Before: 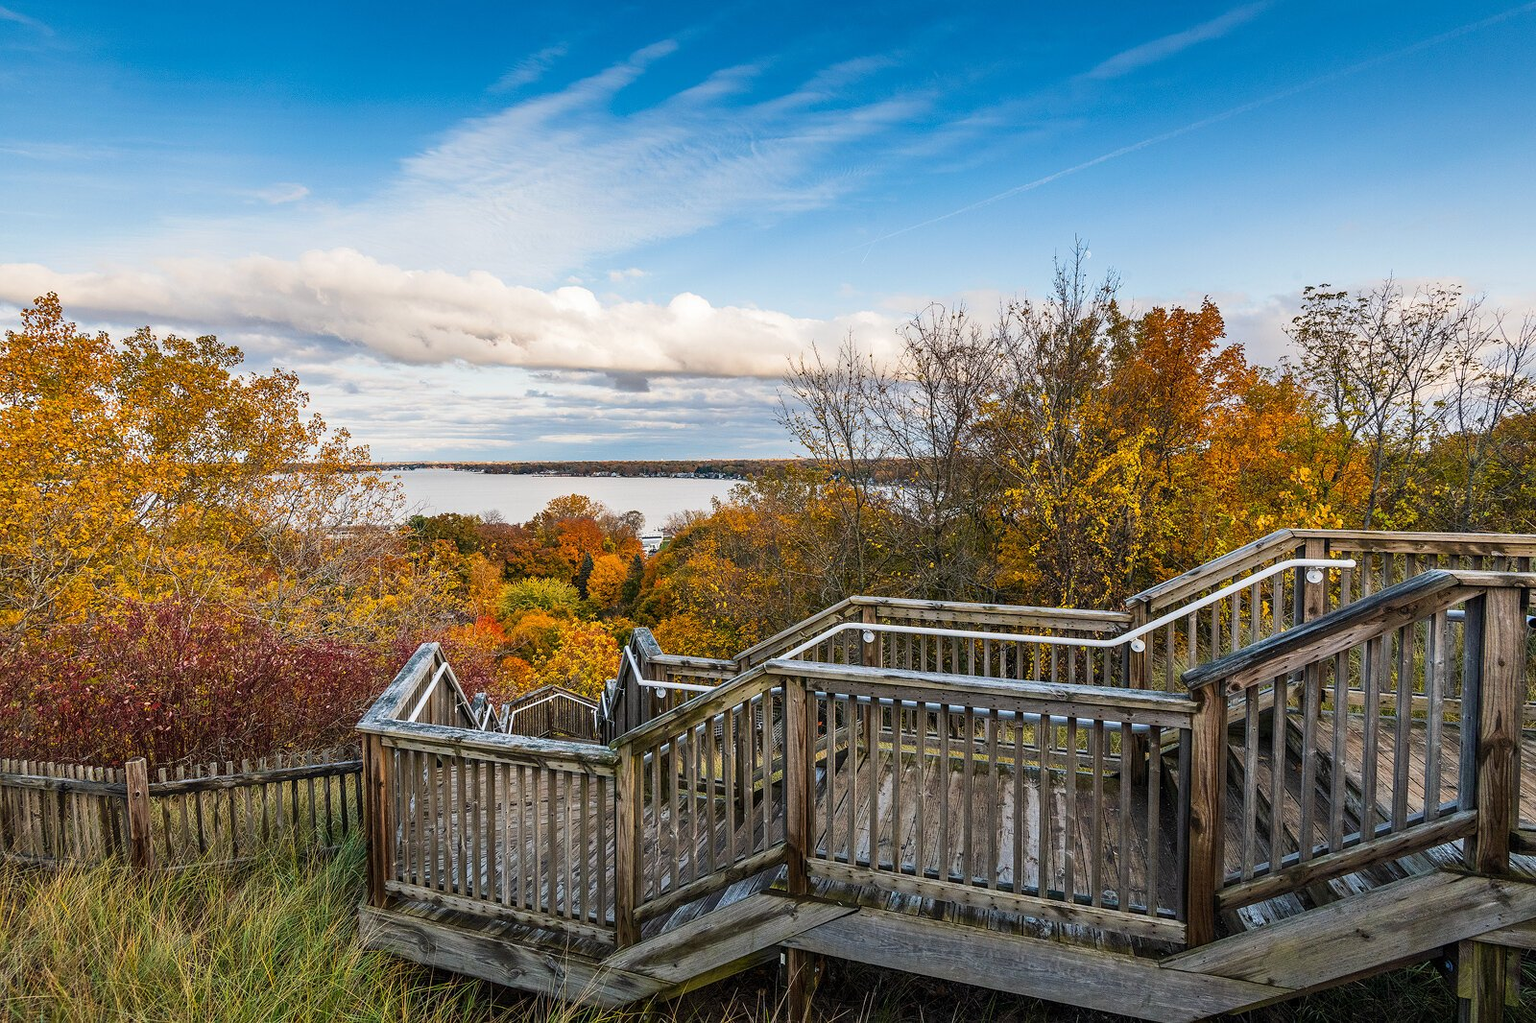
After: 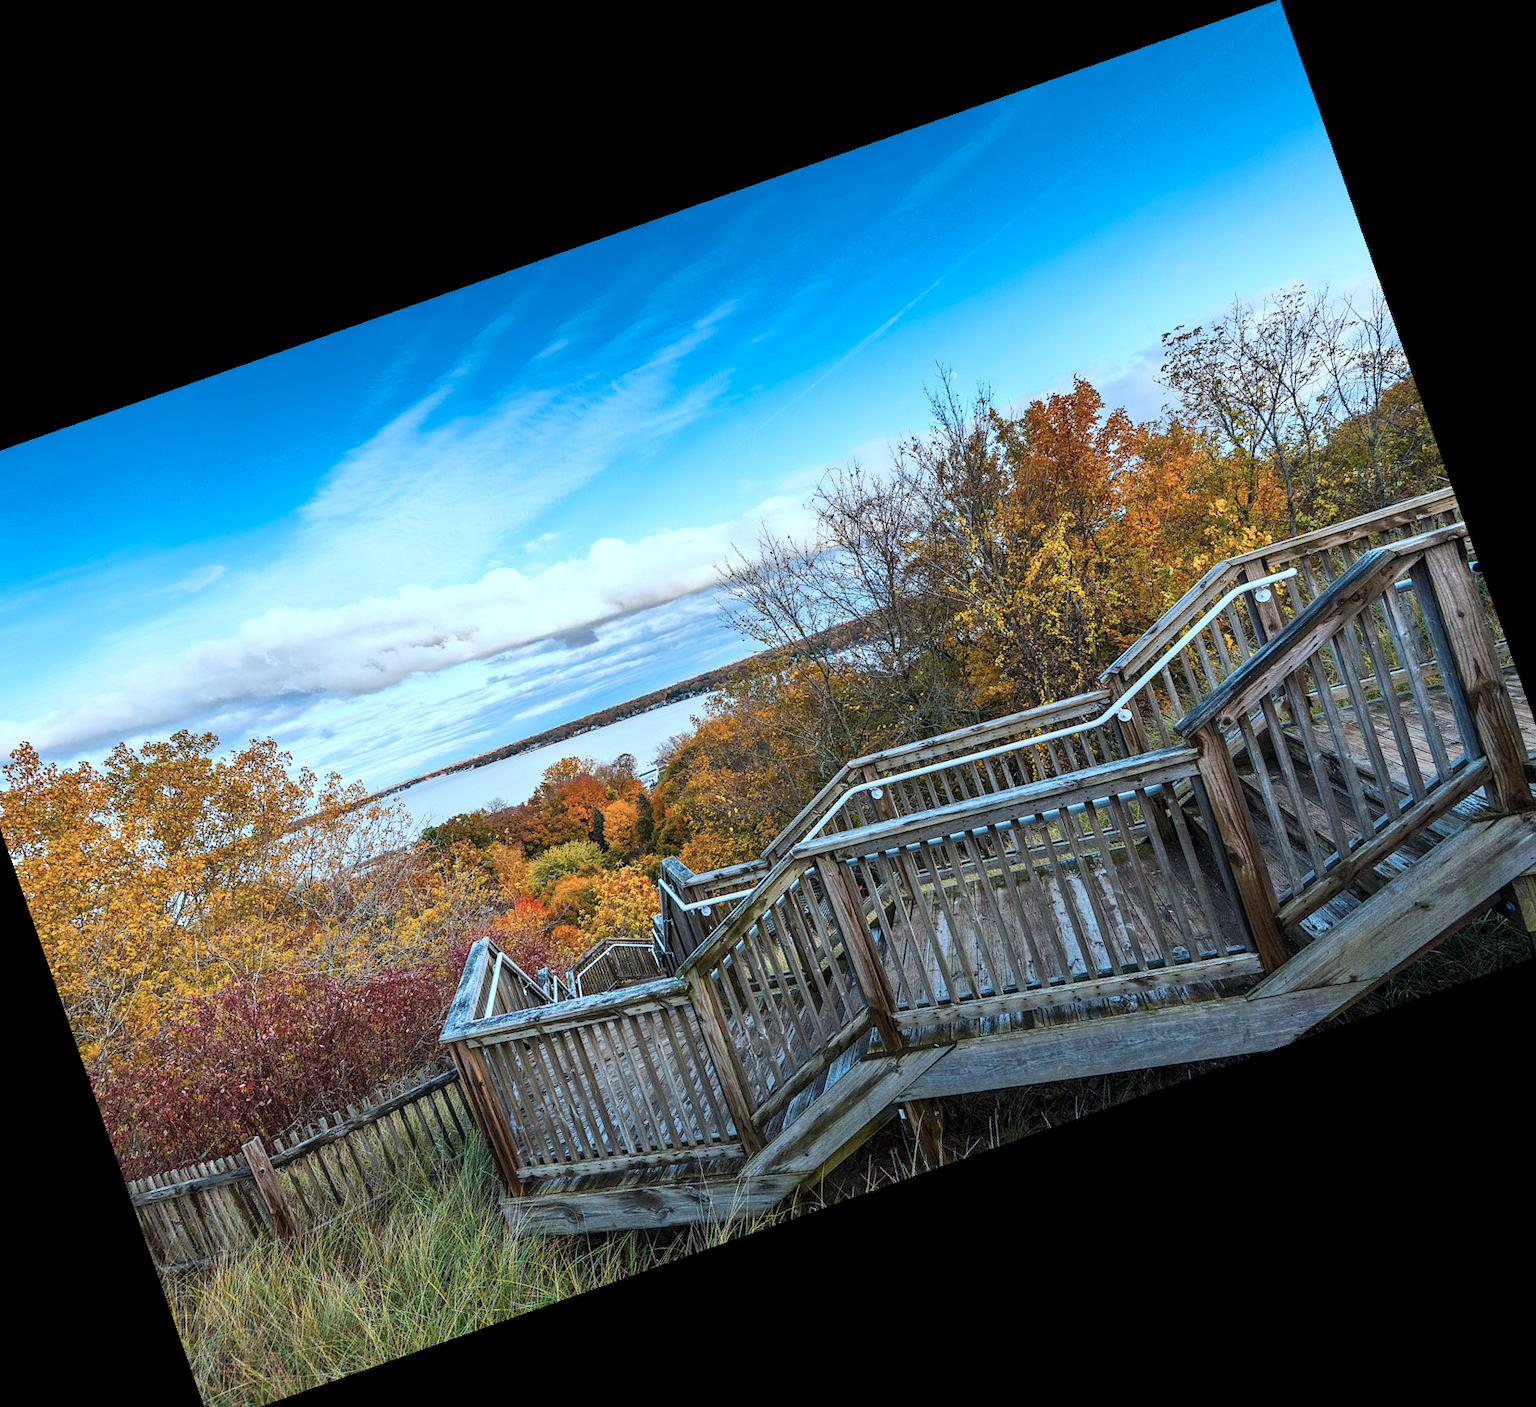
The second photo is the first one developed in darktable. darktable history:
crop and rotate: angle 19.43°, left 6.812%, right 4.125%, bottom 1.087%
color correction: highlights a* -9.35, highlights b* -23.15
exposure: exposure 0.2 EV, compensate highlight preservation false
